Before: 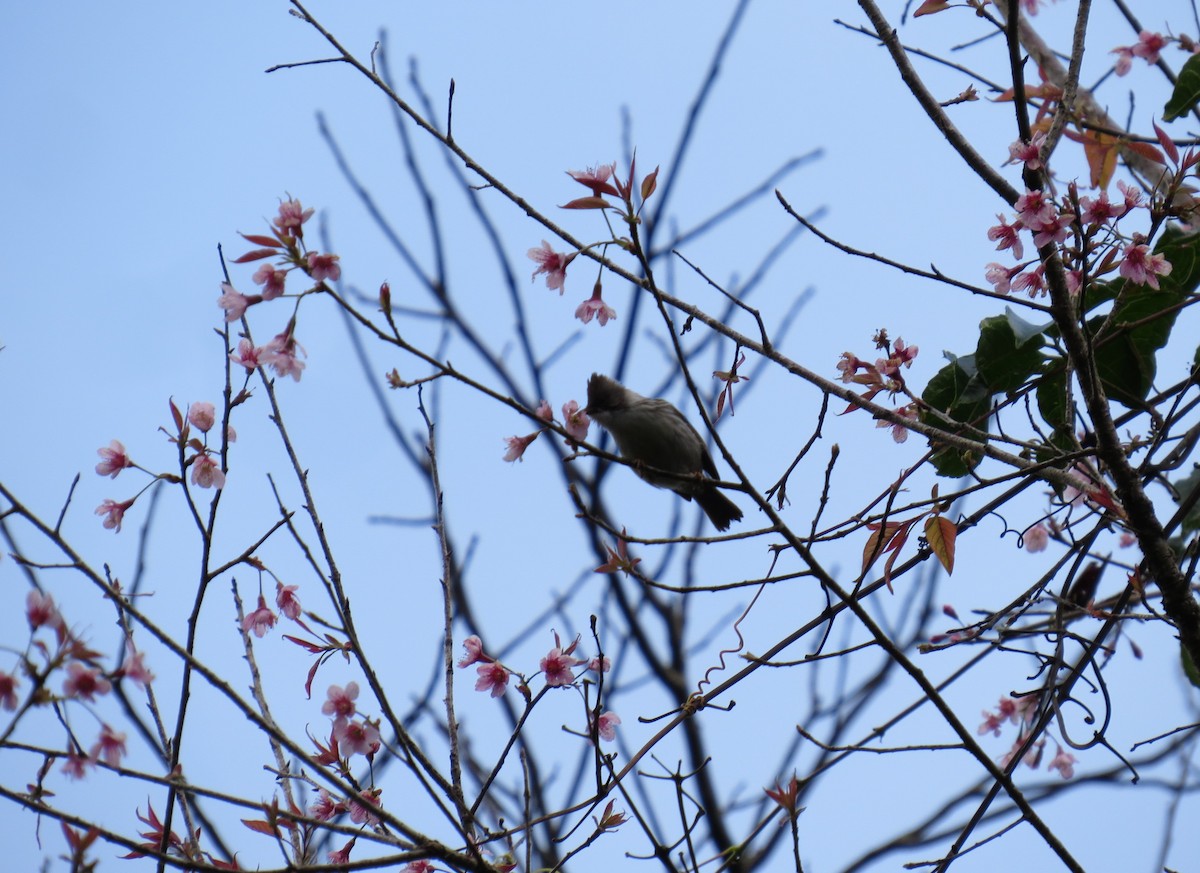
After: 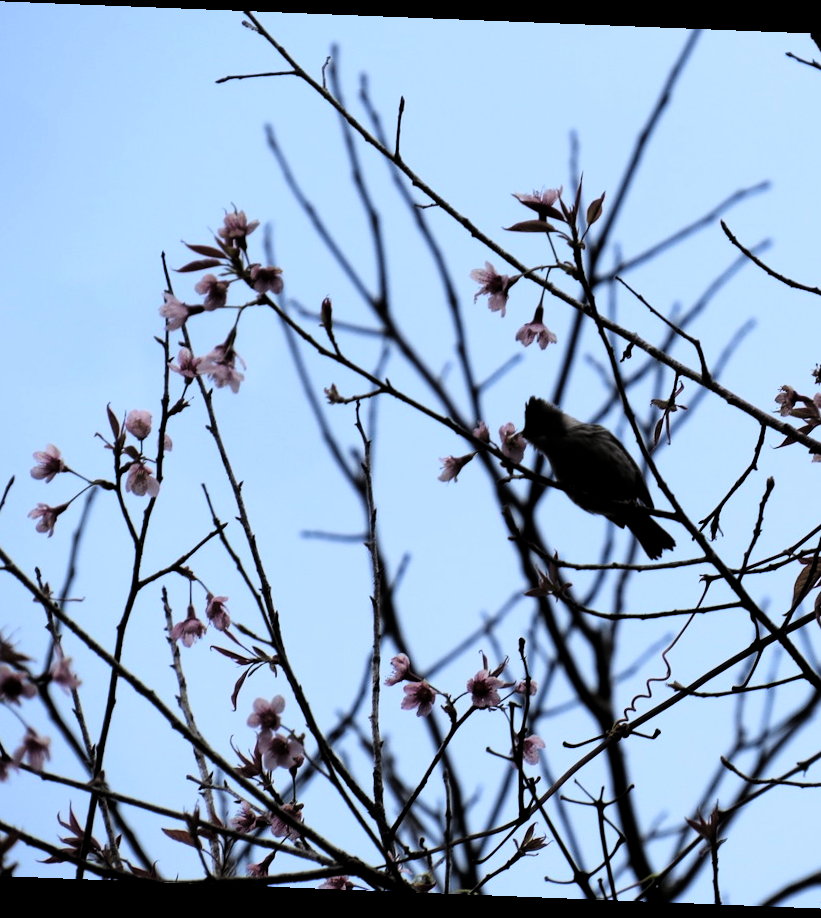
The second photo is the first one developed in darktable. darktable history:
crop and rotate: left 6.617%, right 26.717%
rotate and perspective: rotation 2.27°, automatic cropping off
tone curve: curves: ch0 [(0, 0) (0.078, 0) (0.241, 0.056) (0.59, 0.574) (0.802, 0.868) (1, 1)], color space Lab, linked channels, preserve colors none
white balance: red 1, blue 1
